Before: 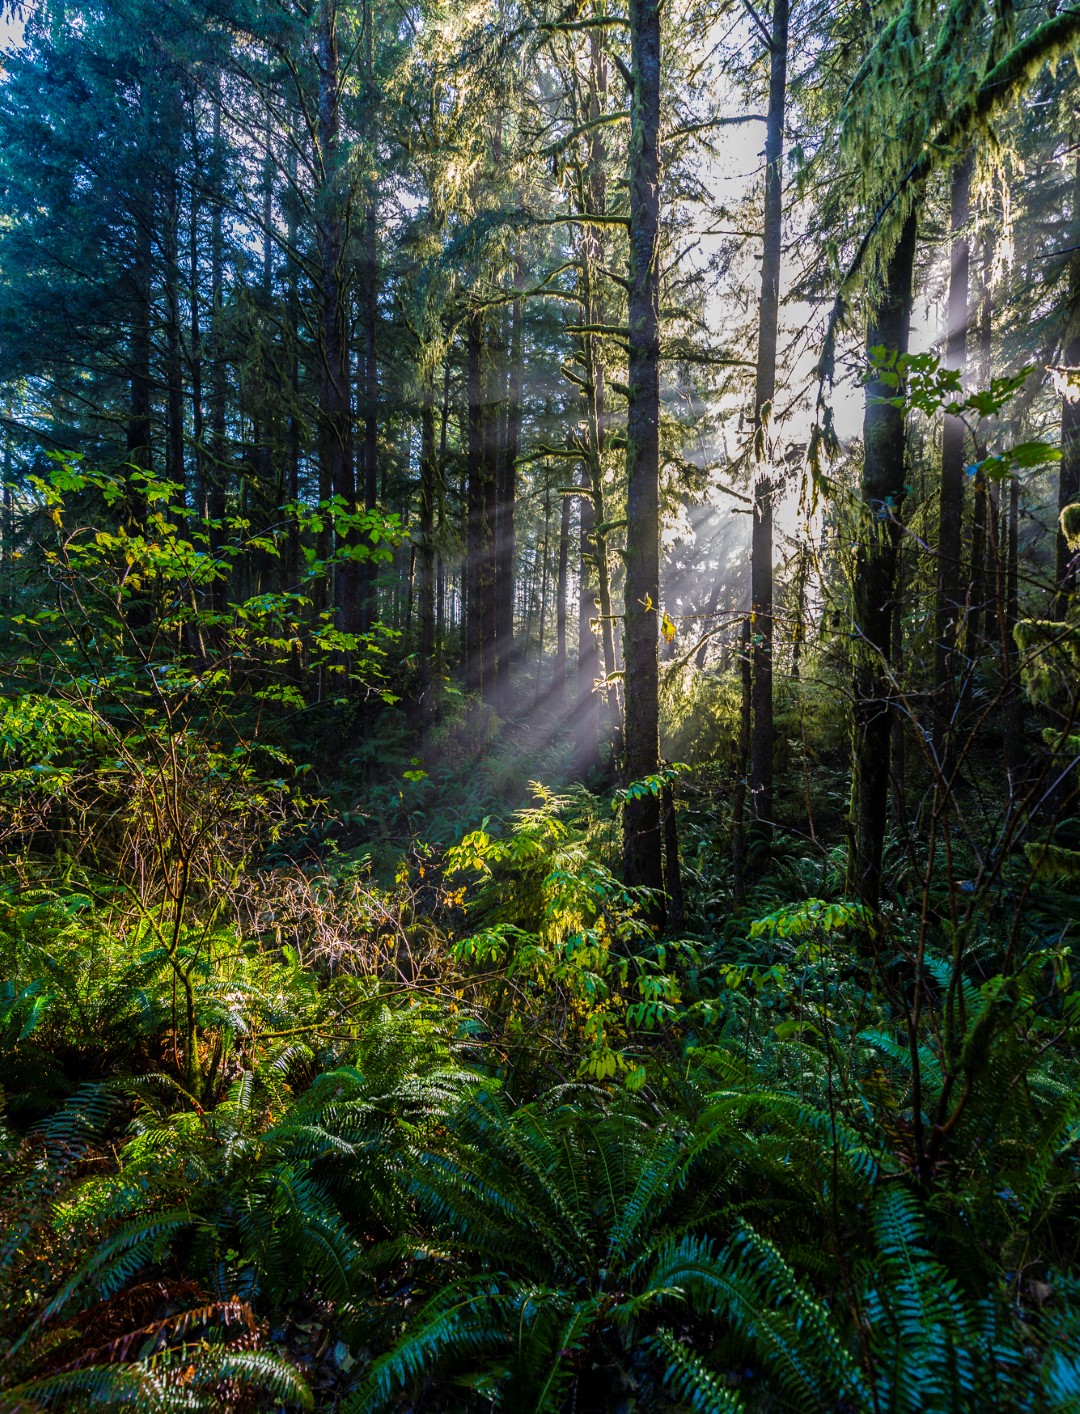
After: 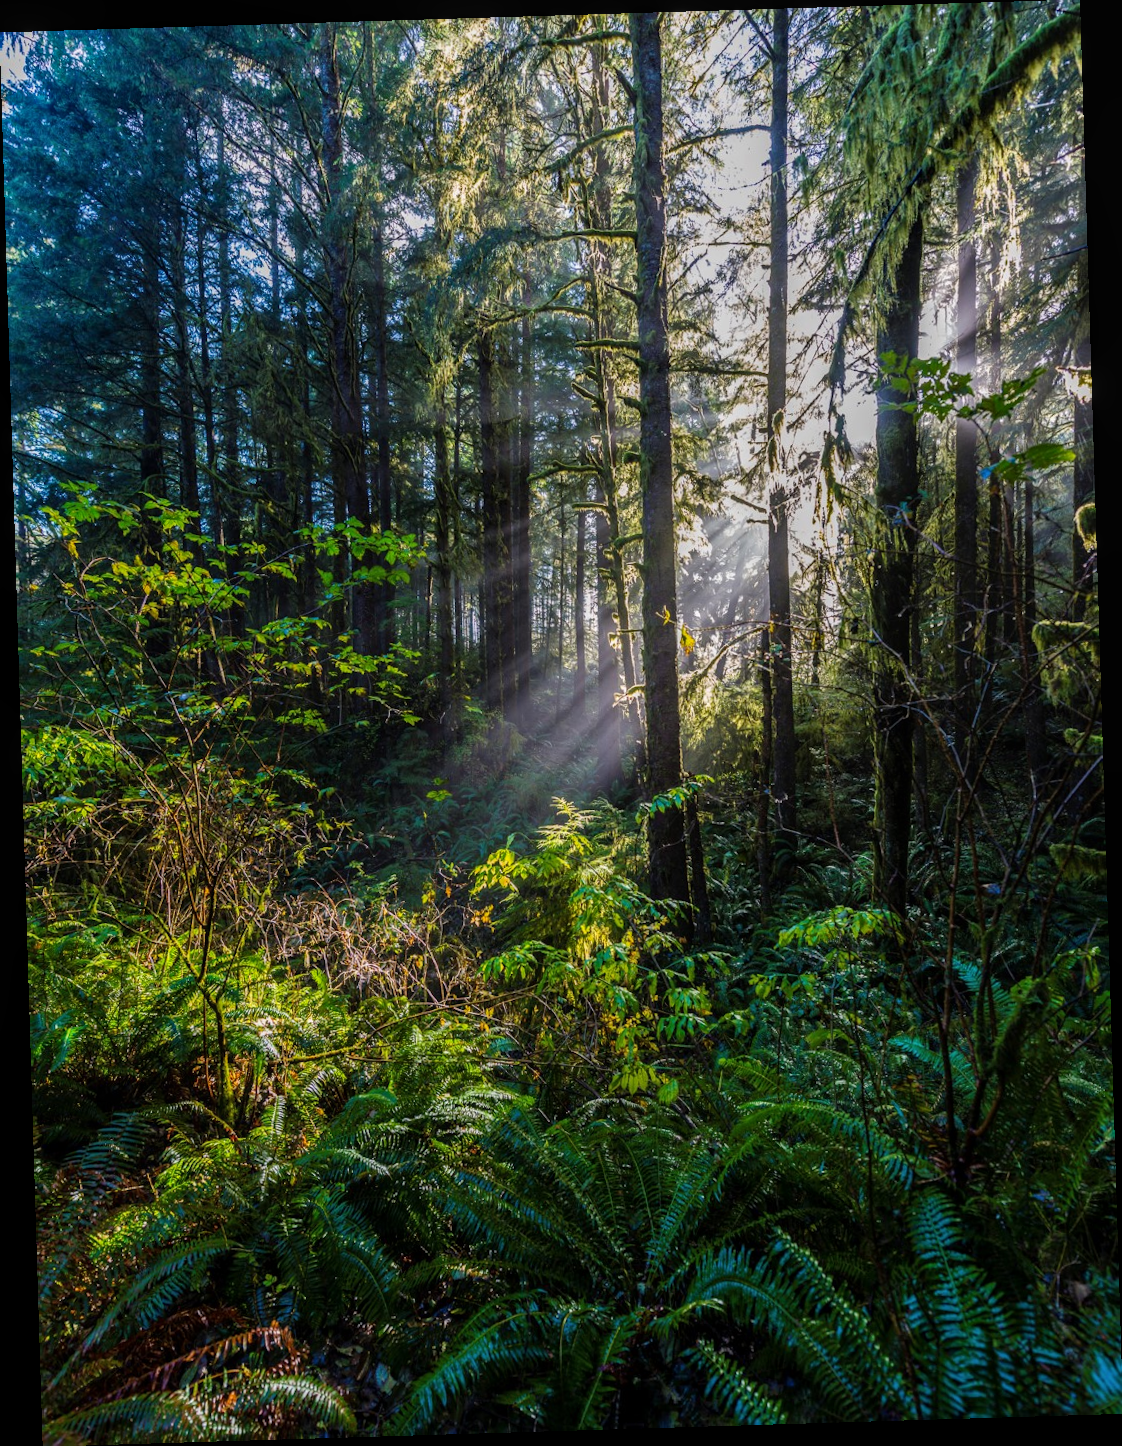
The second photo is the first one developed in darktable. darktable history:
rotate and perspective: rotation -1.75°, automatic cropping off
local contrast: detail 110%
